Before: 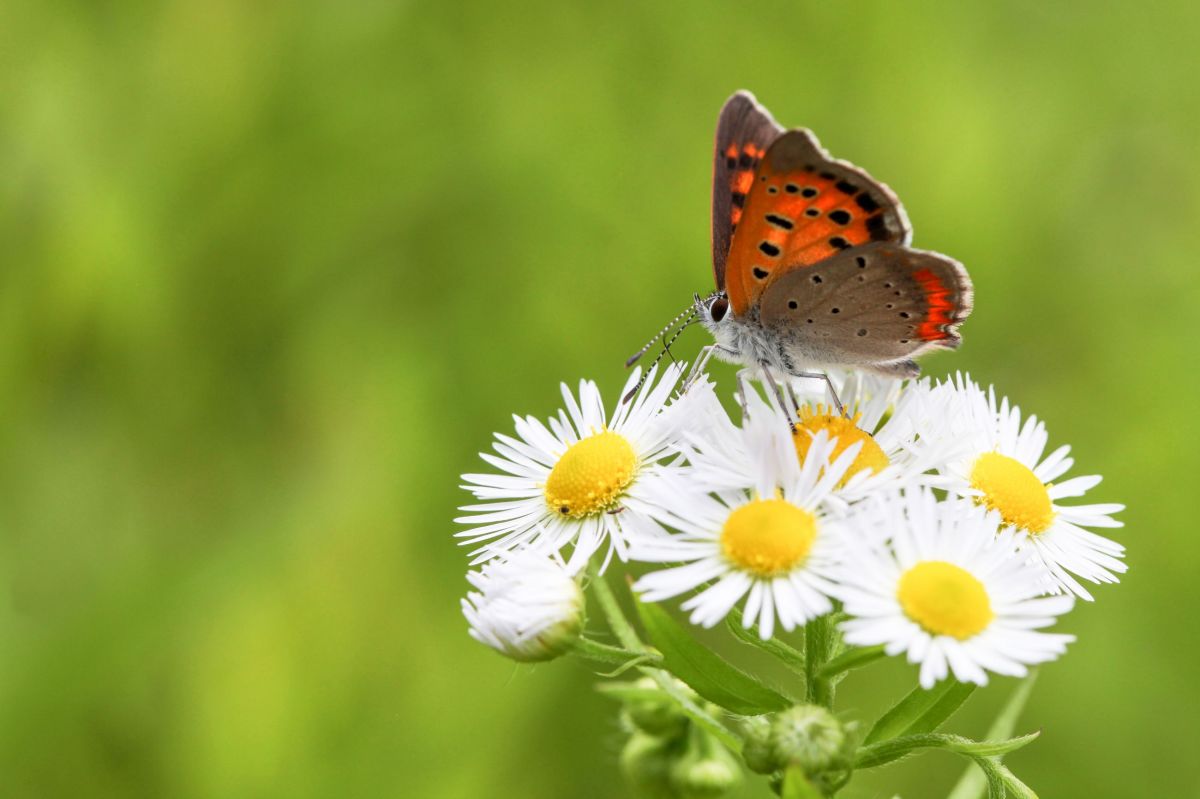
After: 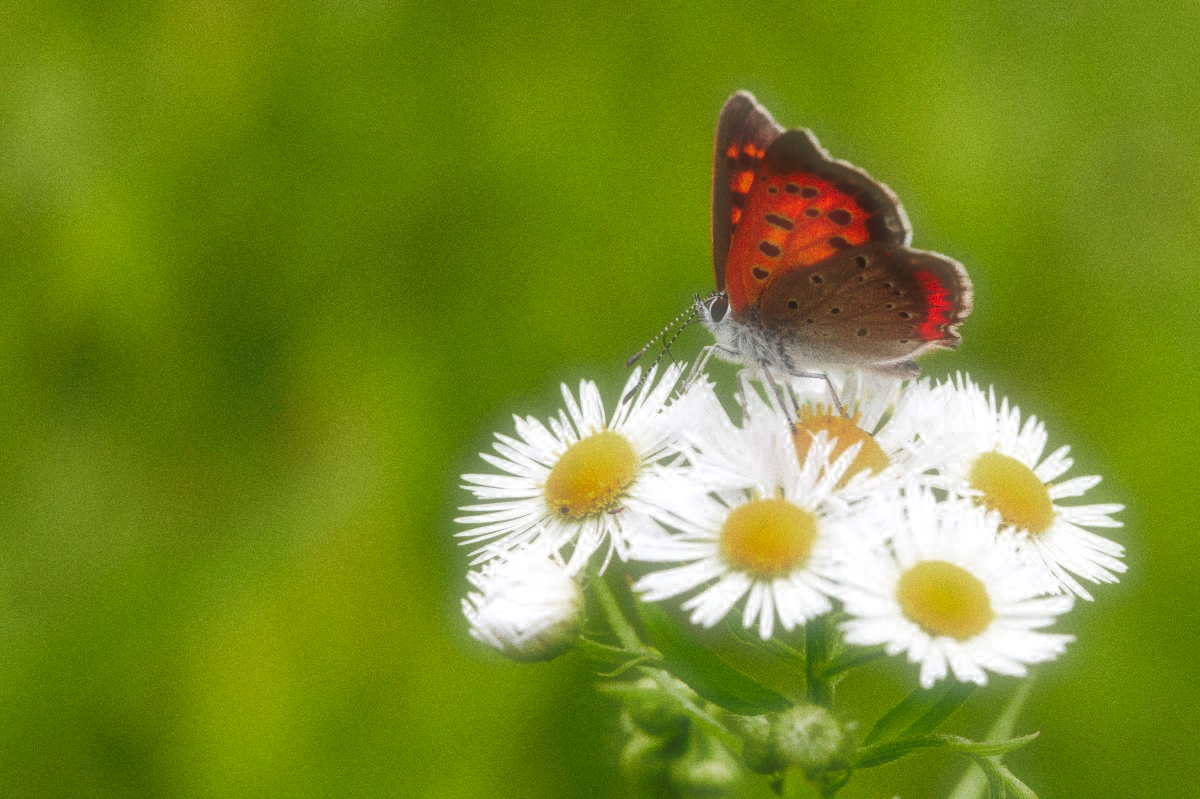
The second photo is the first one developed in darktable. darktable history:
color zones: curves: ch0 [(0.203, 0.433) (0.607, 0.517) (0.697, 0.696) (0.705, 0.897)]
grain: coarseness 0.09 ISO, strength 40%
soften: size 60.24%, saturation 65.46%, brightness 0.506 EV, mix 25.7%
base curve: curves: ch0 [(0, 0) (0.073, 0.04) (0.157, 0.139) (0.492, 0.492) (0.758, 0.758) (1, 1)], preserve colors none
